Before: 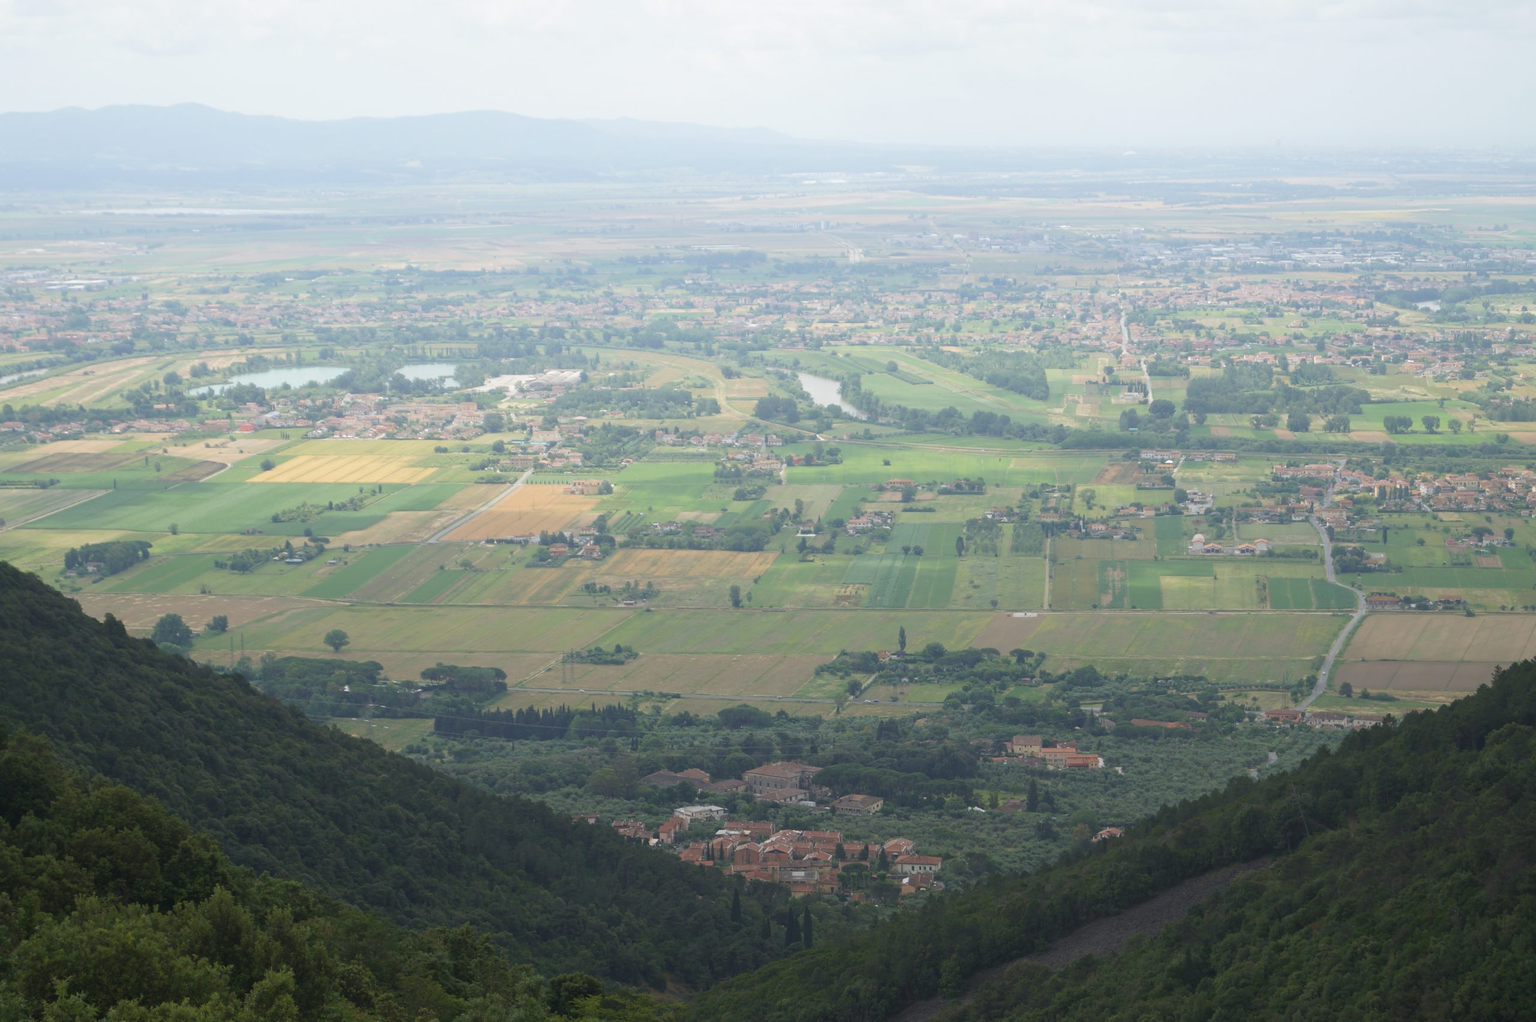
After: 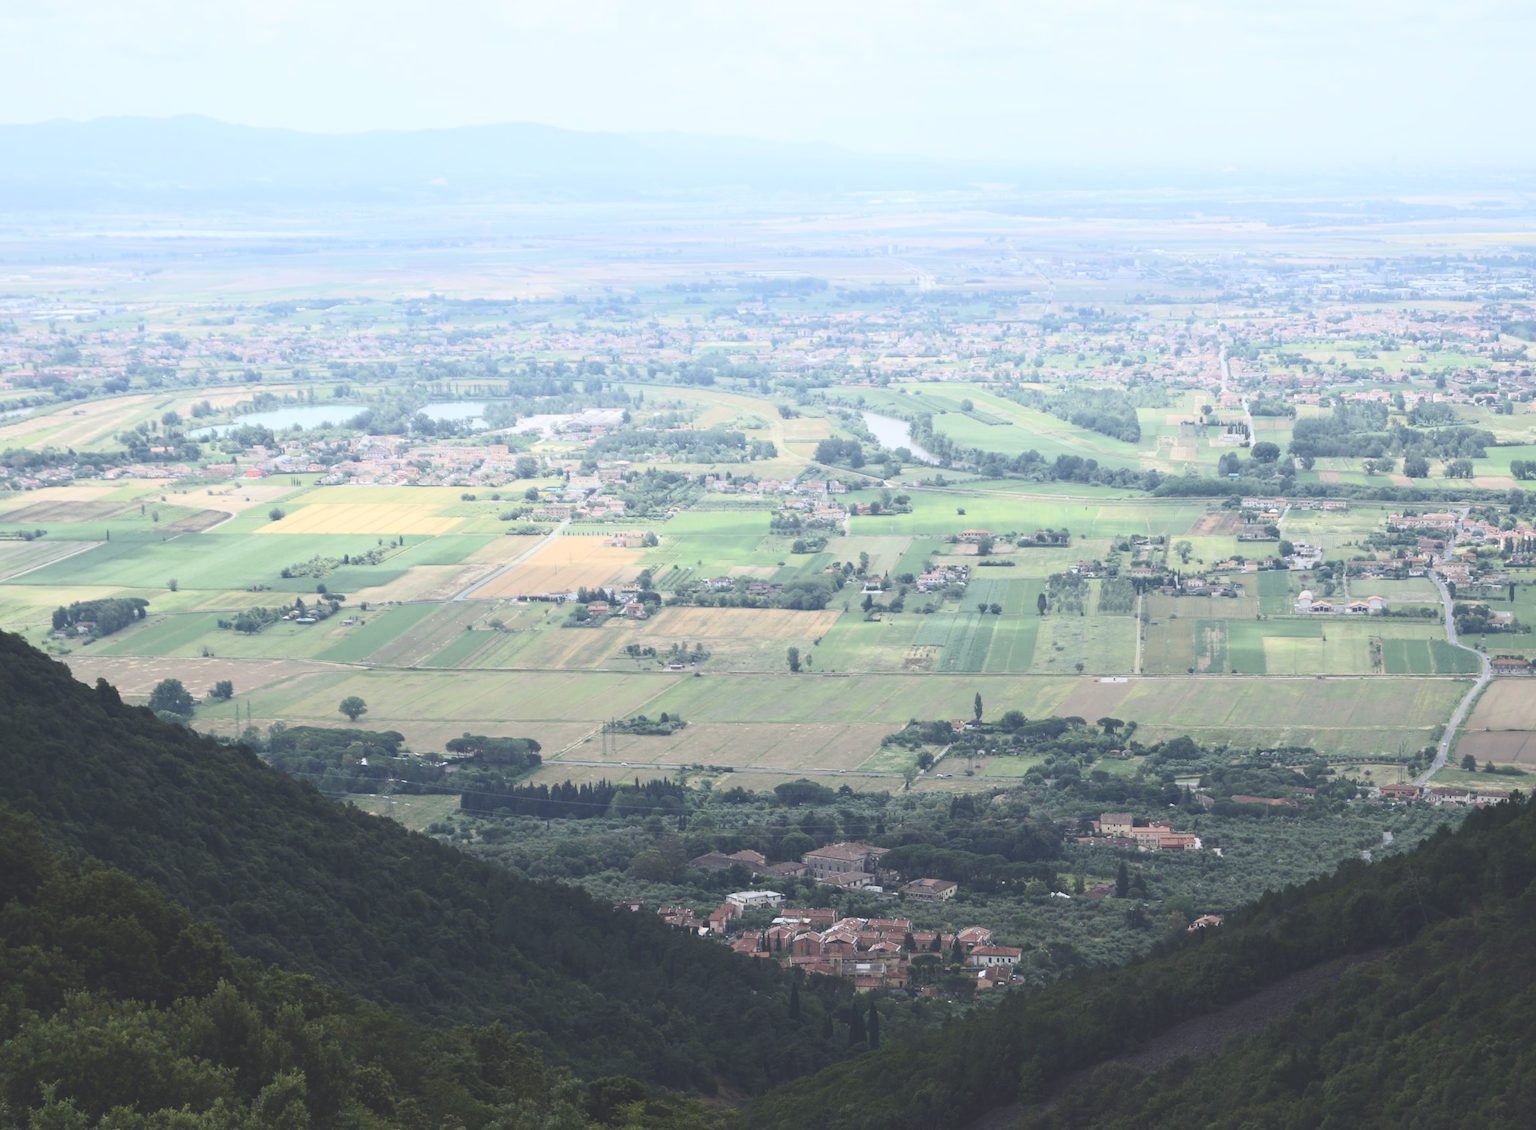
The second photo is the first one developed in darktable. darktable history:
crop and rotate: left 1.148%, right 8.346%
color calibration: output R [0.994, 0.059, -0.119, 0], output G [-0.036, 1.09, -0.119, 0], output B [0.078, -0.108, 0.961, 0], illuminant as shot in camera, x 0.358, y 0.373, temperature 4628.91 K
color balance rgb: power › chroma 0.298%, power › hue 23.48°, perceptual saturation grading › global saturation -10.773%, perceptual saturation grading › highlights -26.675%, perceptual saturation grading › shadows 21.944%, contrast 4.851%
shadows and highlights: radius 336.11, shadows 29.02, soften with gaussian
exposure: black level correction -0.061, exposure -0.05 EV, compensate highlight preservation false
contrast brightness saturation: contrast 0.41, brightness 0.055, saturation 0.245
